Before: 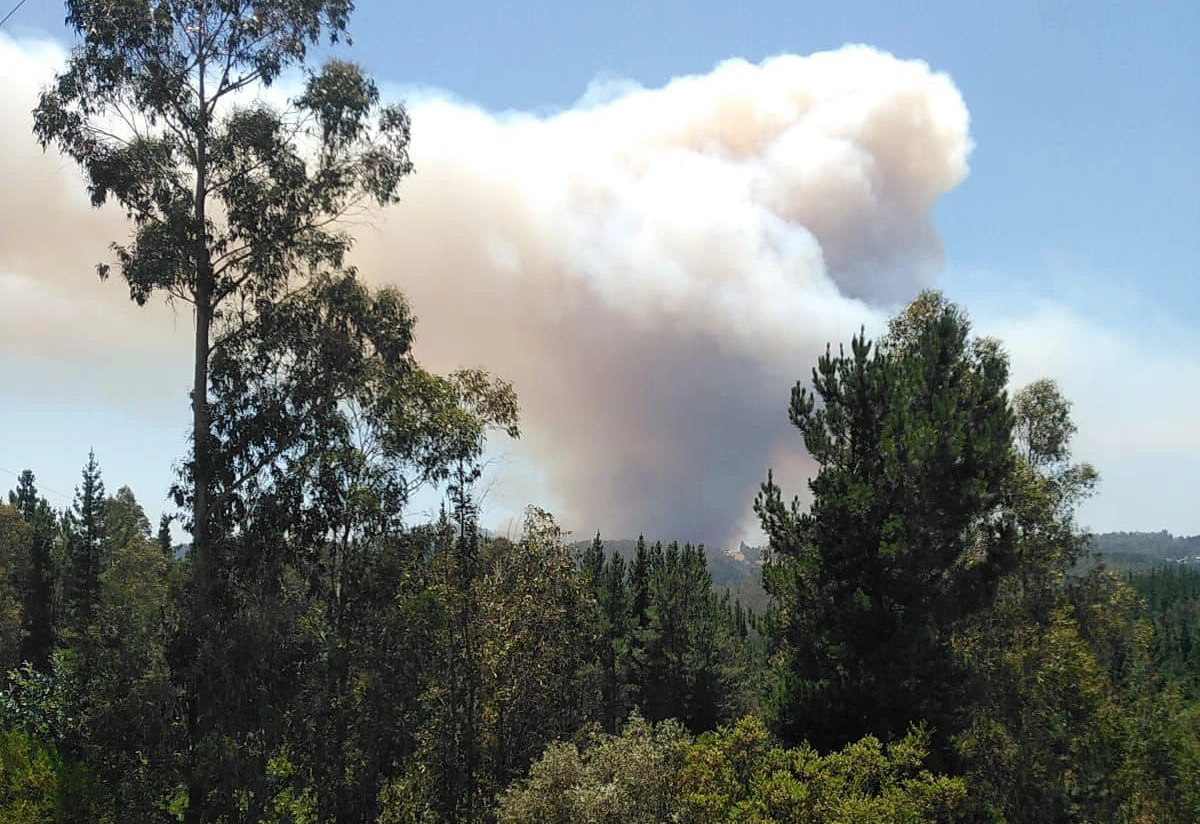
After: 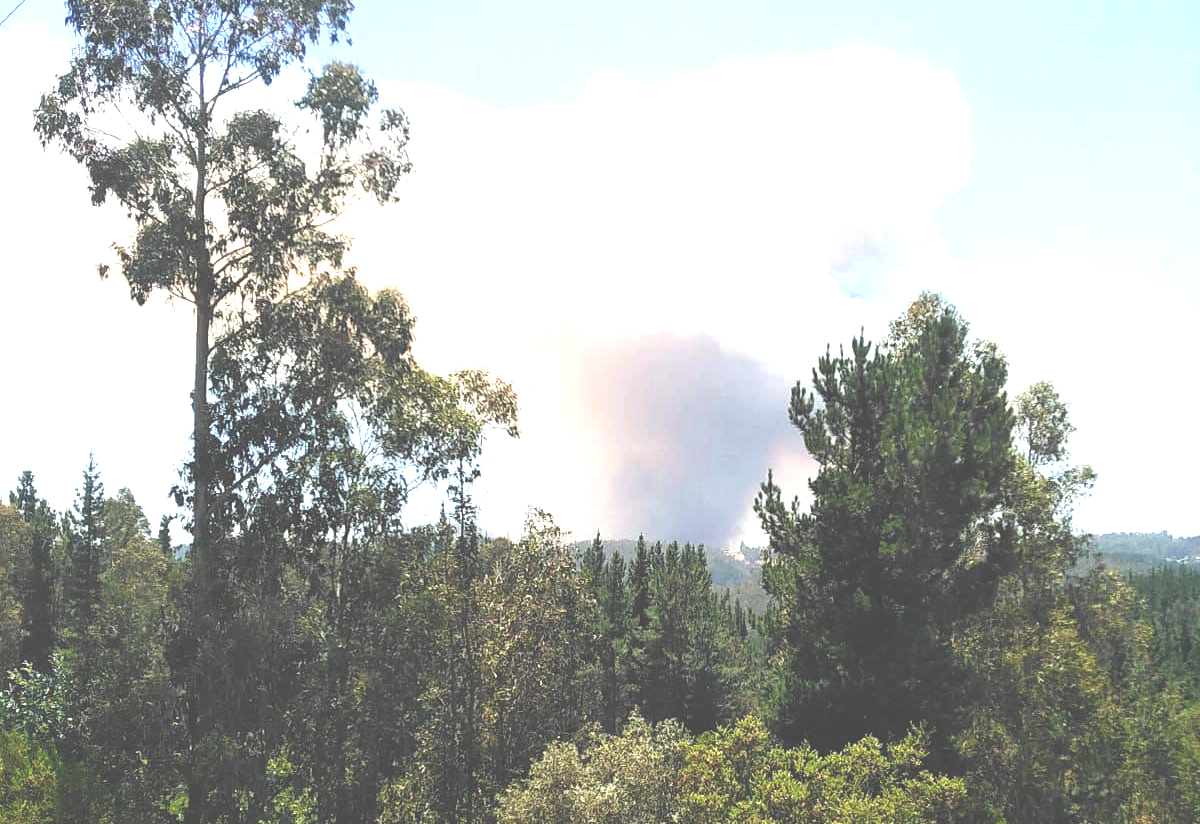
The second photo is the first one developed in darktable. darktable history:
exposure: black level correction -0.023, exposure 1.397 EV, compensate highlight preservation false
